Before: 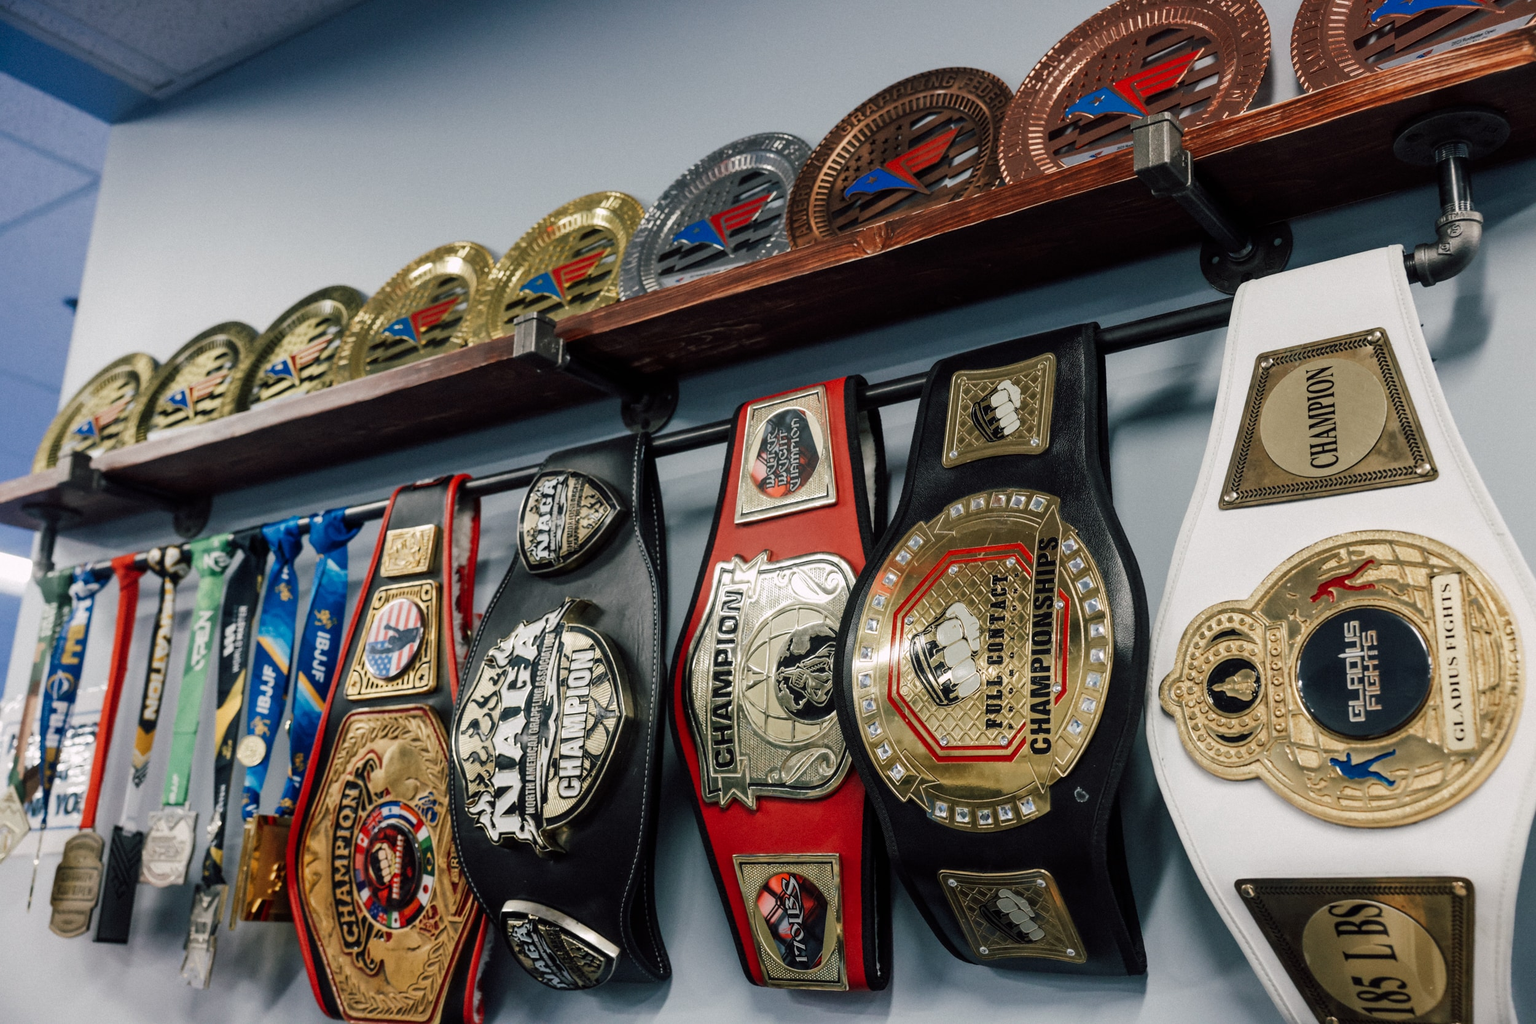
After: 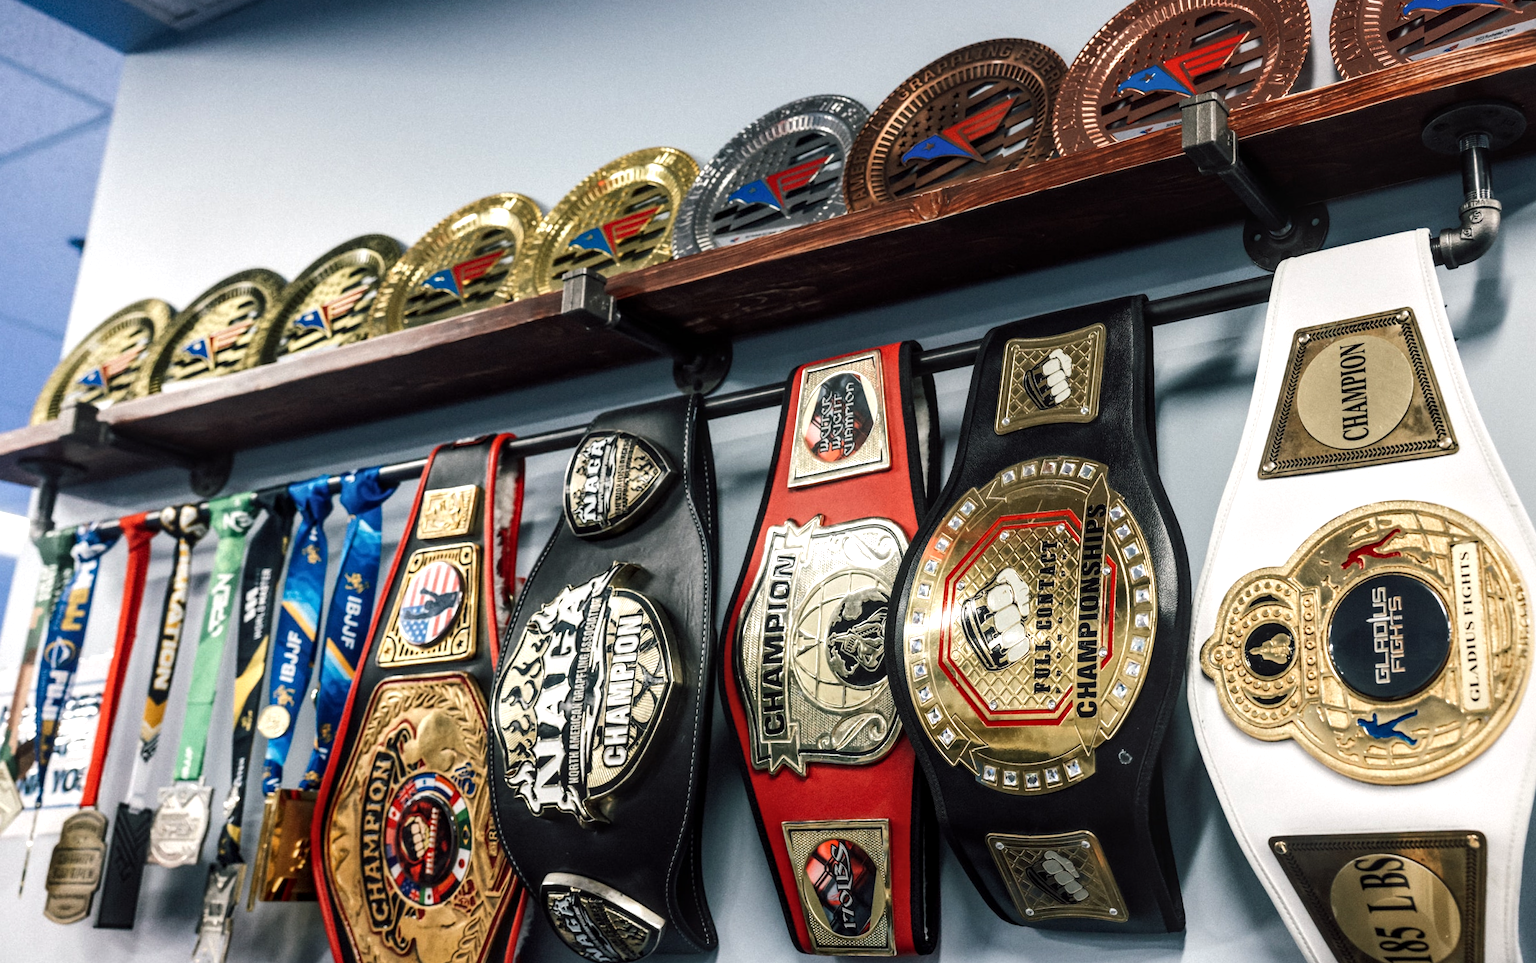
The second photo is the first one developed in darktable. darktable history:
tone equalizer: -8 EV 0.001 EV, -7 EV -0.002 EV, -6 EV 0.002 EV, -5 EV -0.03 EV, -4 EV -0.116 EV, -3 EV -0.169 EV, -2 EV 0.24 EV, -1 EV 0.702 EV, +0 EV 0.493 EV
local contrast: on, module defaults
rotate and perspective: rotation 0.679°, lens shift (horizontal) 0.136, crop left 0.009, crop right 0.991, crop top 0.078, crop bottom 0.95
